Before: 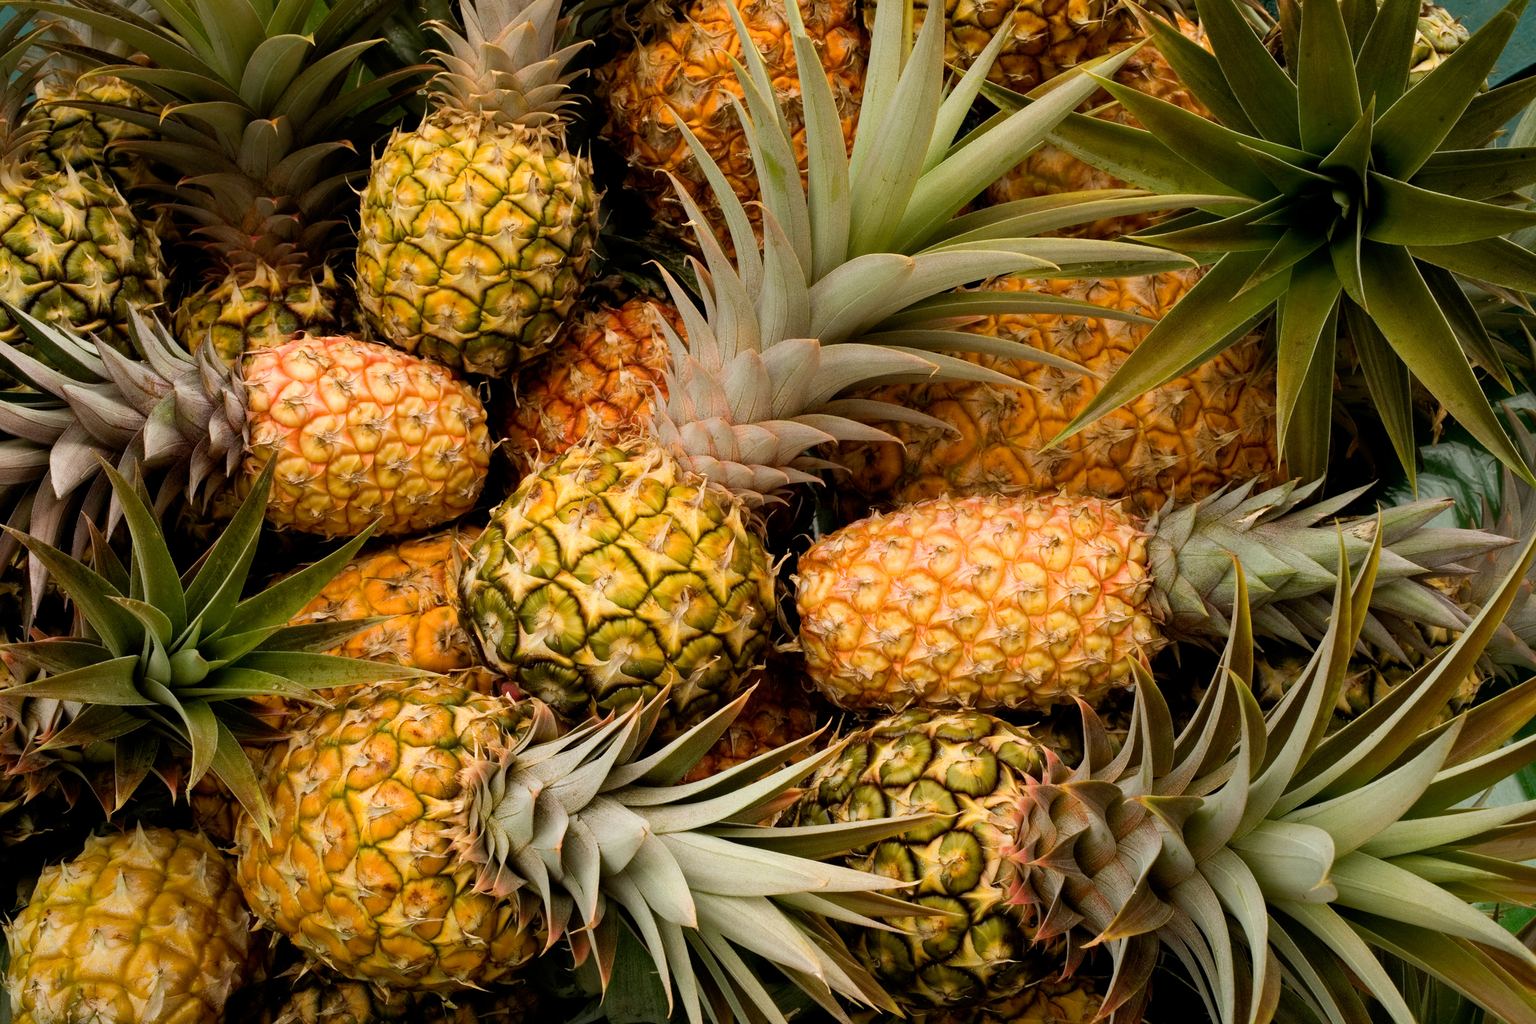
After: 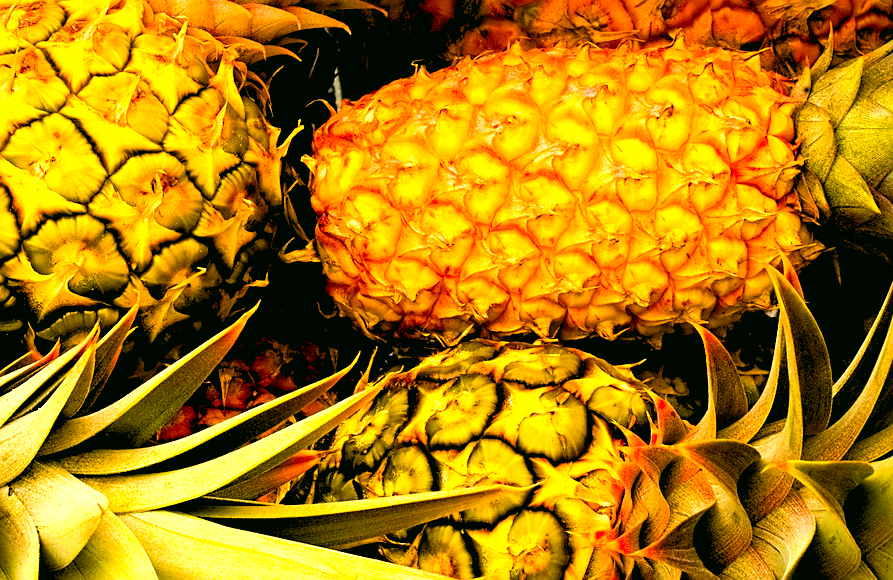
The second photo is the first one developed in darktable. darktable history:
crop: left 37.221%, top 45.169%, right 20.63%, bottom 13.777%
tone curve: curves: ch0 [(0, 0) (0.037, 0.025) (0.131, 0.093) (0.275, 0.256) (0.497, 0.51) (0.617, 0.643) (0.704, 0.732) (0.813, 0.832) (0.911, 0.925) (0.997, 0.995)]; ch1 [(0, 0) (0.301, 0.3) (0.444, 0.45) (0.493, 0.495) (0.507, 0.503) (0.534, 0.533) (0.582, 0.58) (0.658, 0.693) (0.746, 0.77) (1, 1)]; ch2 [(0, 0) (0.246, 0.233) (0.36, 0.352) (0.415, 0.418) (0.476, 0.492) (0.502, 0.504) (0.525, 0.518) (0.539, 0.544) (0.586, 0.602) (0.634, 0.651) (0.706, 0.727) (0.853, 0.852) (1, 0.951)], color space Lab, independent channels, preserve colors none
color correction: highlights a* 4.02, highlights b* 4.98, shadows a* -7.55, shadows b* 4.98
rgb levels: preserve colors sum RGB, levels [[0.038, 0.433, 0.934], [0, 0.5, 1], [0, 0.5, 1]]
sharpen: on, module defaults
color balance rgb: linear chroma grading › highlights 100%, linear chroma grading › global chroma 23.41%, perceptual saturation grading › global saturation 35.38%, hue shift -10.68°, perceptual brilliance grading › highlights 47.25%, perceptual brilliance grading › mid-tones 22.2%, perceptual brilliance grading › shadows -5.93%
local contrast: mode bilateral grid, contrast 20, coarseness 50, detail 120%, midtone range 0.2
